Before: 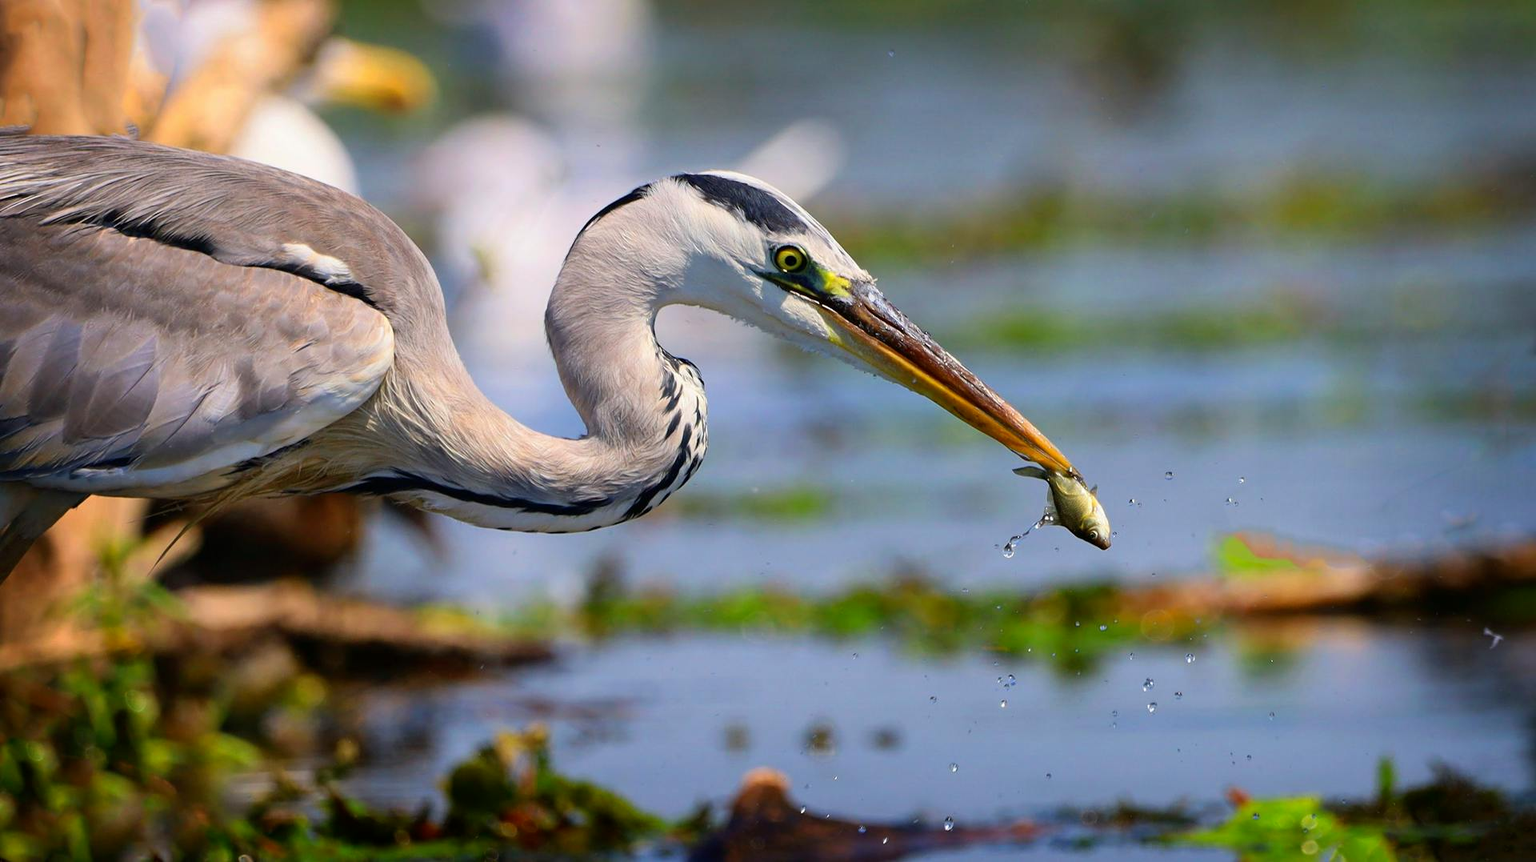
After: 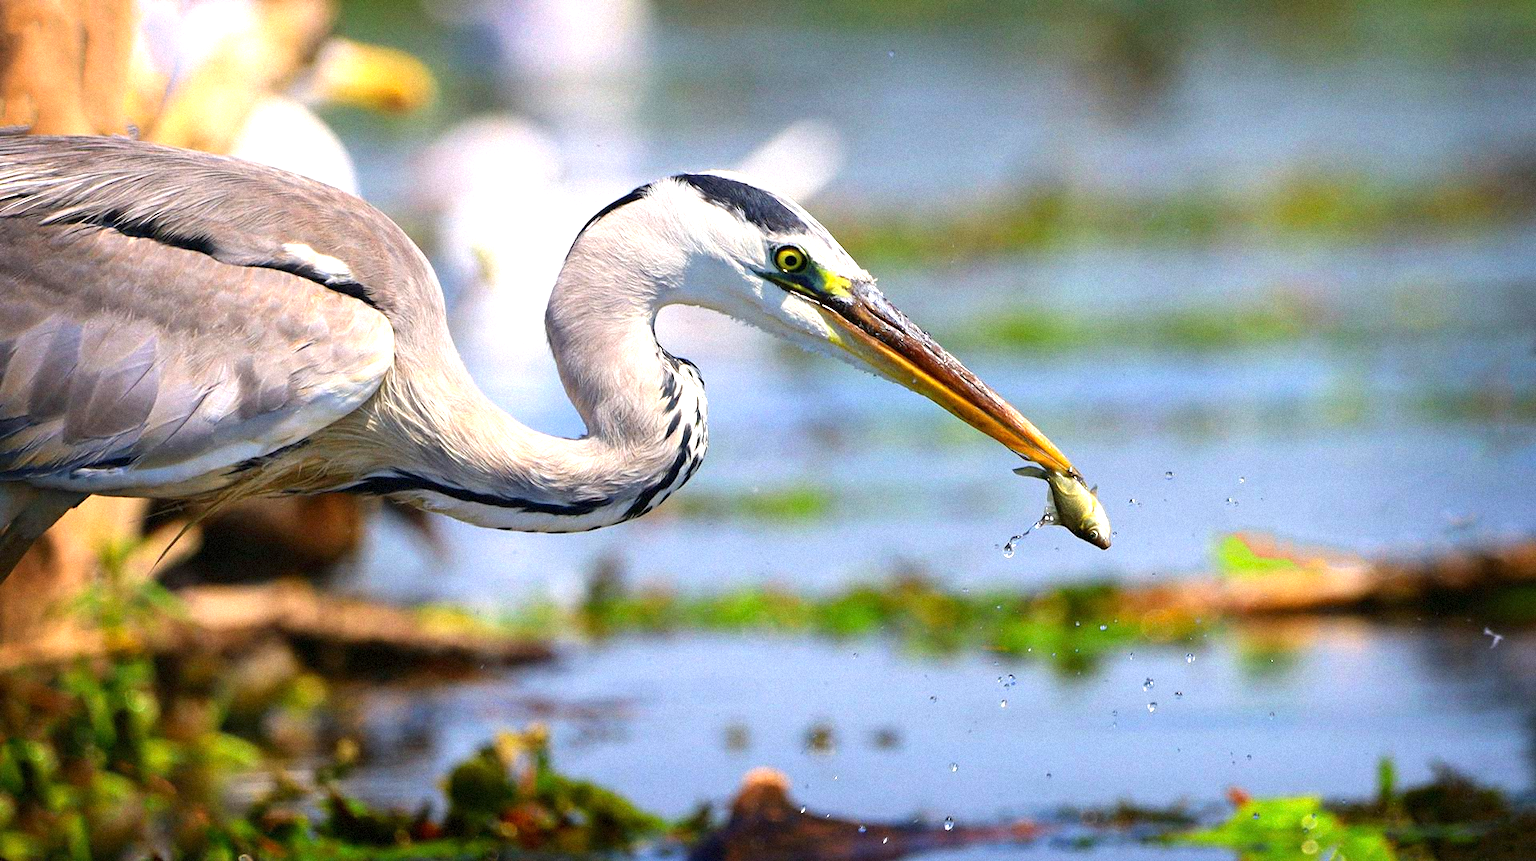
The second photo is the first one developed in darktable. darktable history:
grain: mid-tones bias 0%
exposure: black level correction 0, exposure 0.877 EV, compensate exposure bias true, compensate highlight preservation false
